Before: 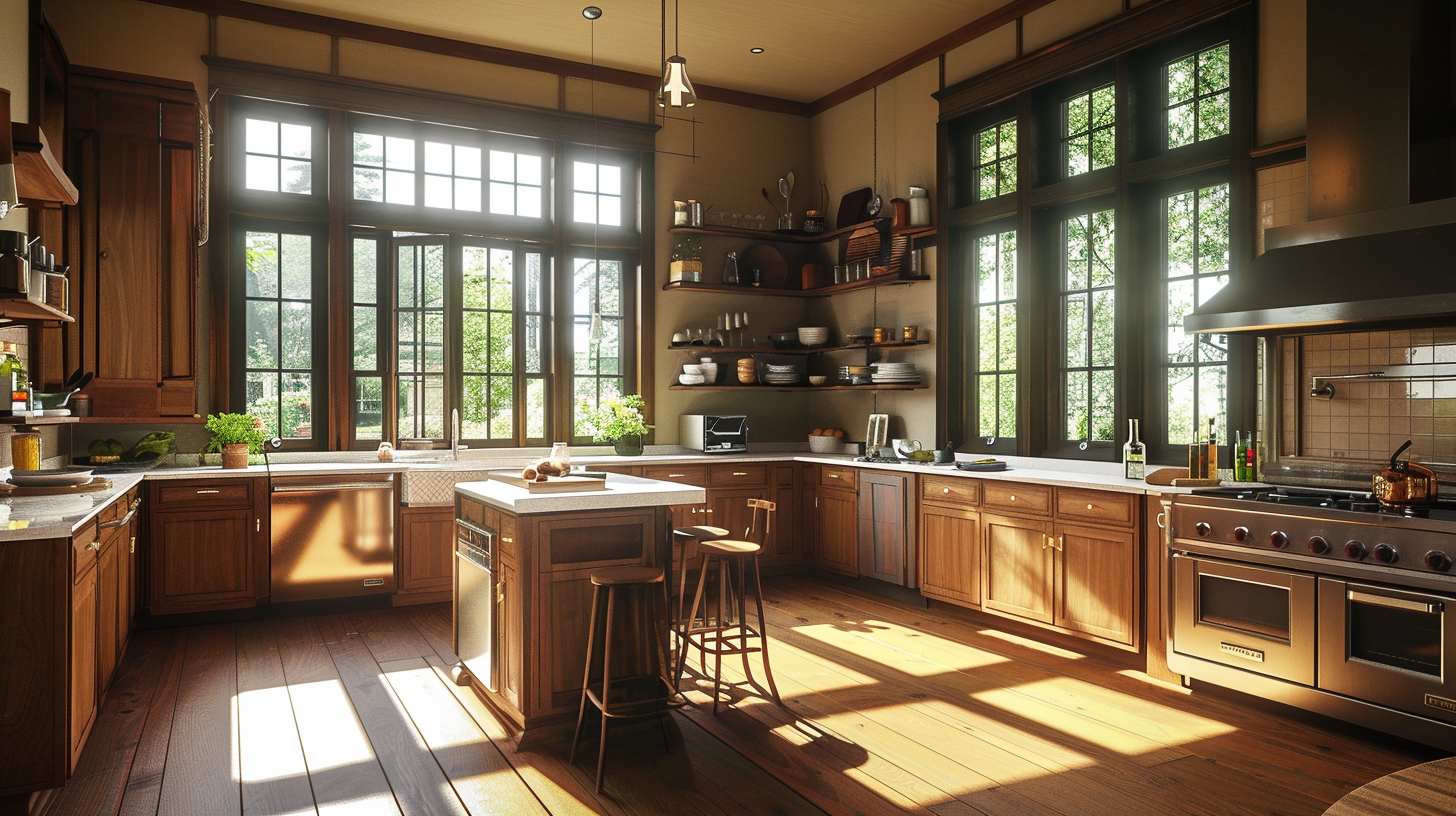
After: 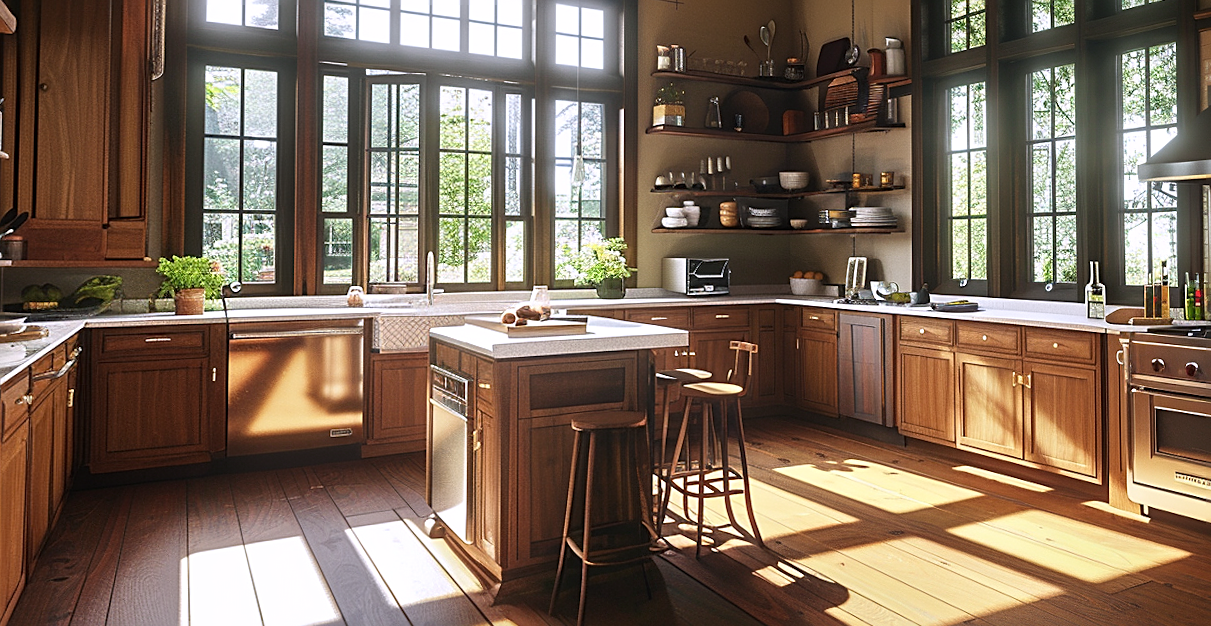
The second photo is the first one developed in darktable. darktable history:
crop and rotate: left 4.842%, top 15.51%, right 10.668%
rotate and perspective: rotation -0.013°, lens shift (vertical) -0.027, lens shift (horizontal) 0.178, crop left 0.016, crop right 0.989, crop top 0.082, crop bottom 0.918
sharpen: on, module defaults
white balance: red 1.004, blue 1.096
tone equalizer: on, module defaults
